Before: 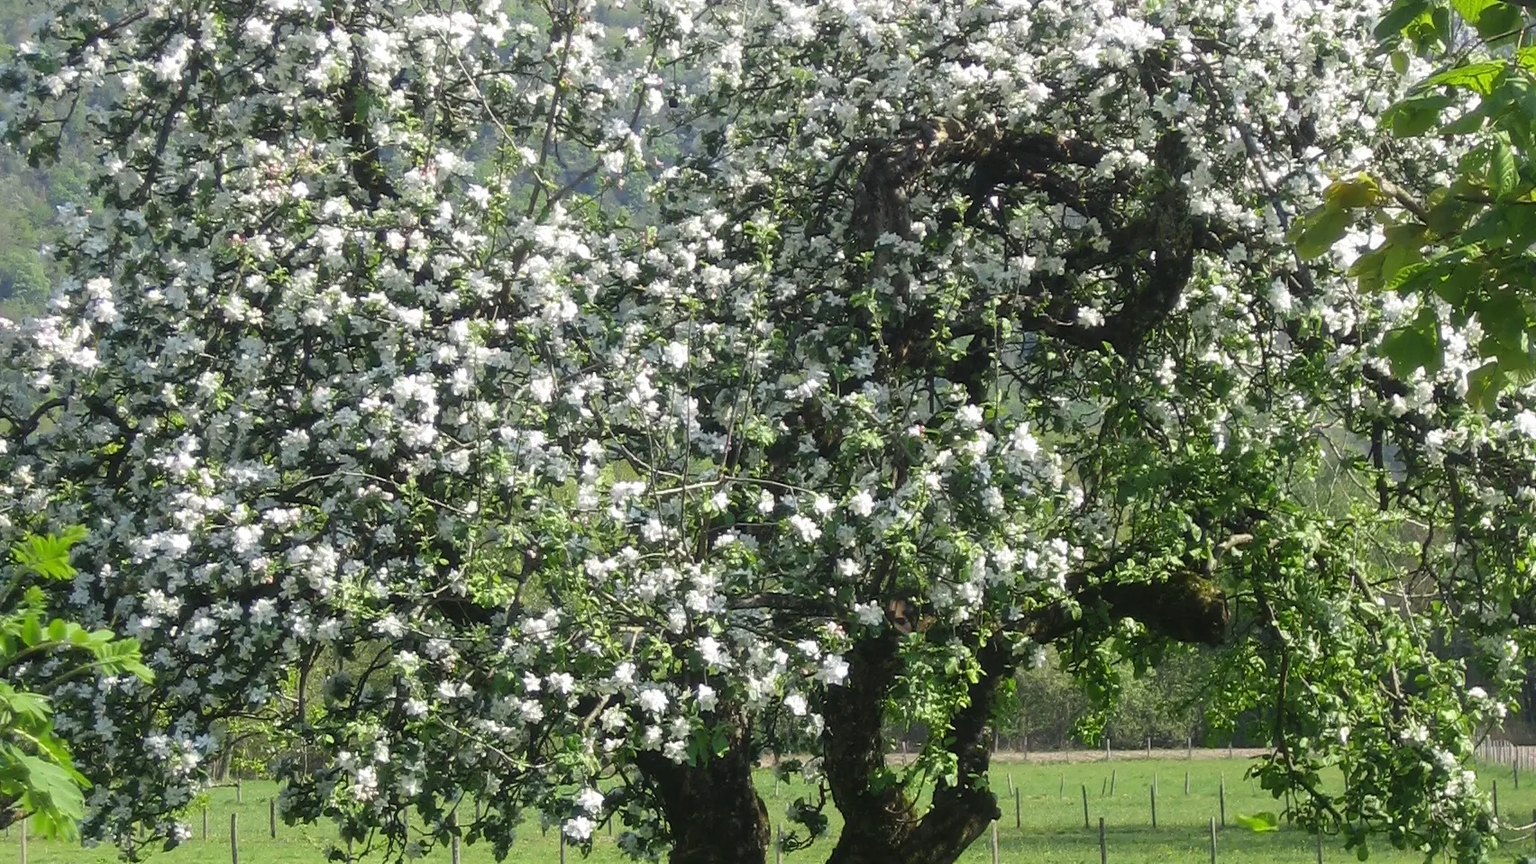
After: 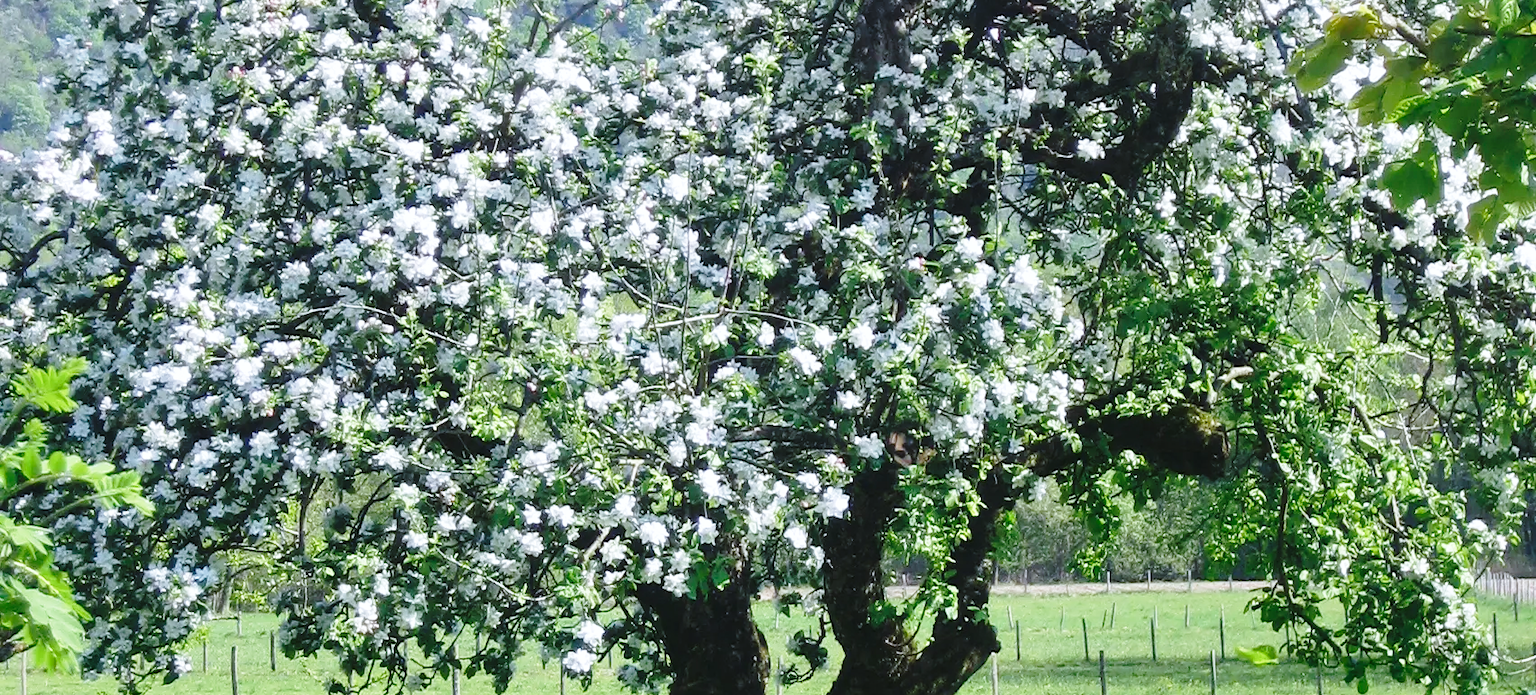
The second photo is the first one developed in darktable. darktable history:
base curve: curves: ch0 [(0, 0) (0.028, 0.03) (0.121, 0.232) (0.46, 0.748) (0.859, 0.968) (1, 1)], preserve colors none
crop and rotate: top 19.495%
shadows and highlights: low approximation 0.01, soften with gaussian
color calibration: gray › normalize channels true, illuminant as shot in camera, x 0.37, y 0.382, temperature 4320.57 K, gamut compression 0.025
